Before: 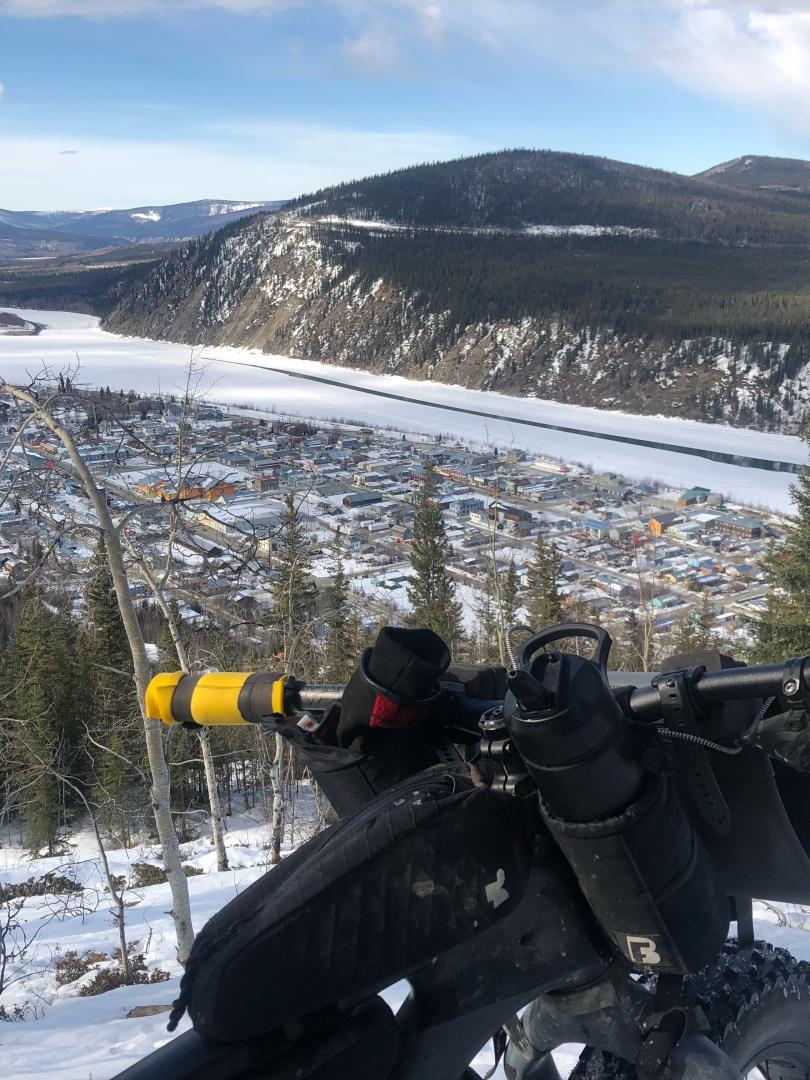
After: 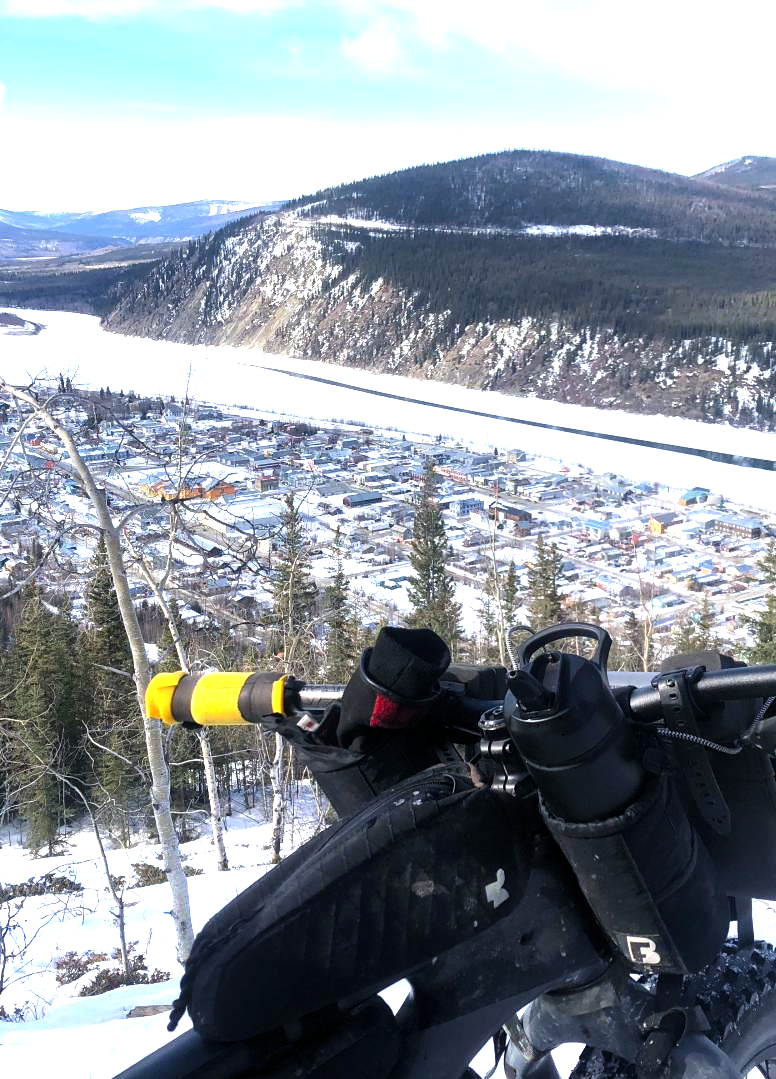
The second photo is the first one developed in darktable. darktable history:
crop: right 4.126%, bottom 0.031%
color calibration: illuminant as shot in camera, x 0.358, y 0.373, temperature 4628.91 K
levels: levels [0.012, 0.367, 0.697]
